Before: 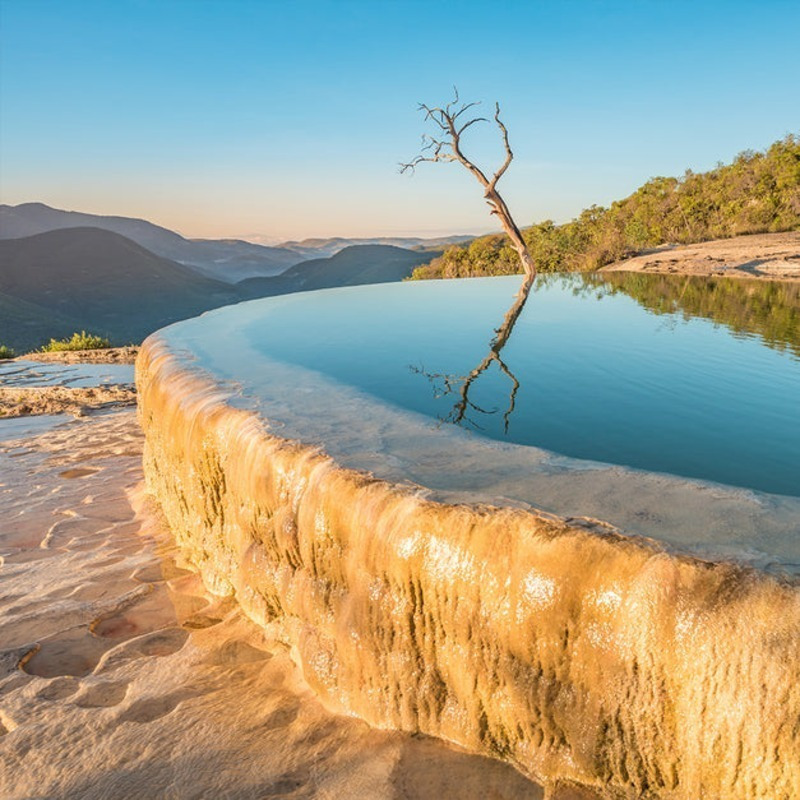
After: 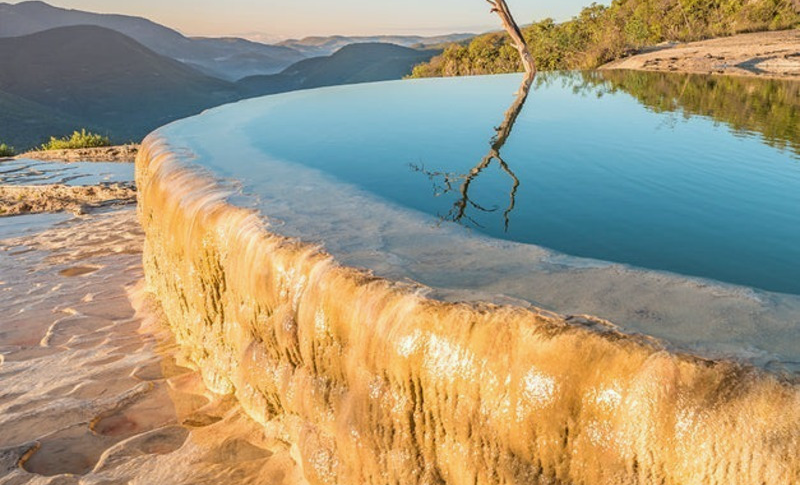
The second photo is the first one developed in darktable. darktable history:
white balance: red 0.982, blue 1.018
crop and rotate: top 25.357%, bottom 13.942%
